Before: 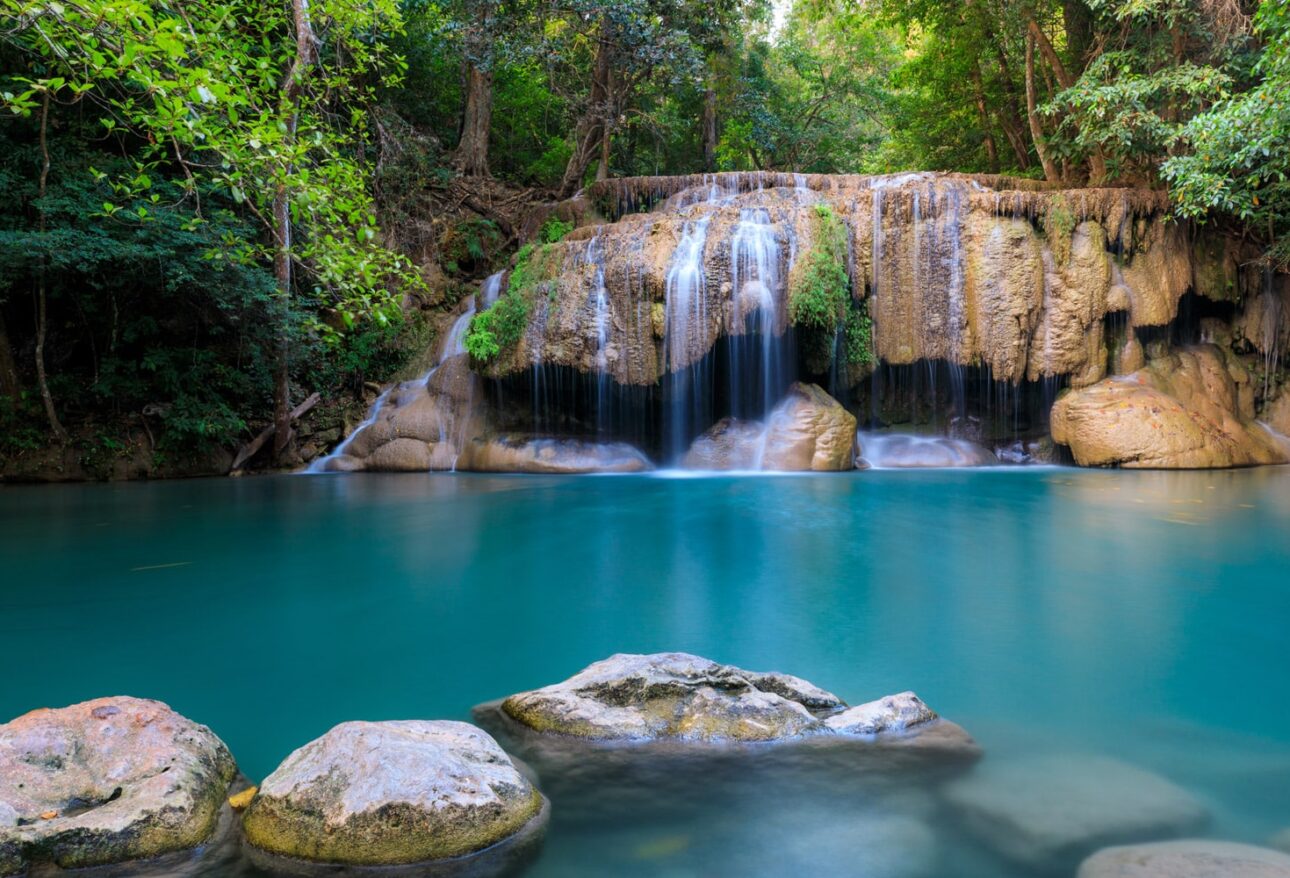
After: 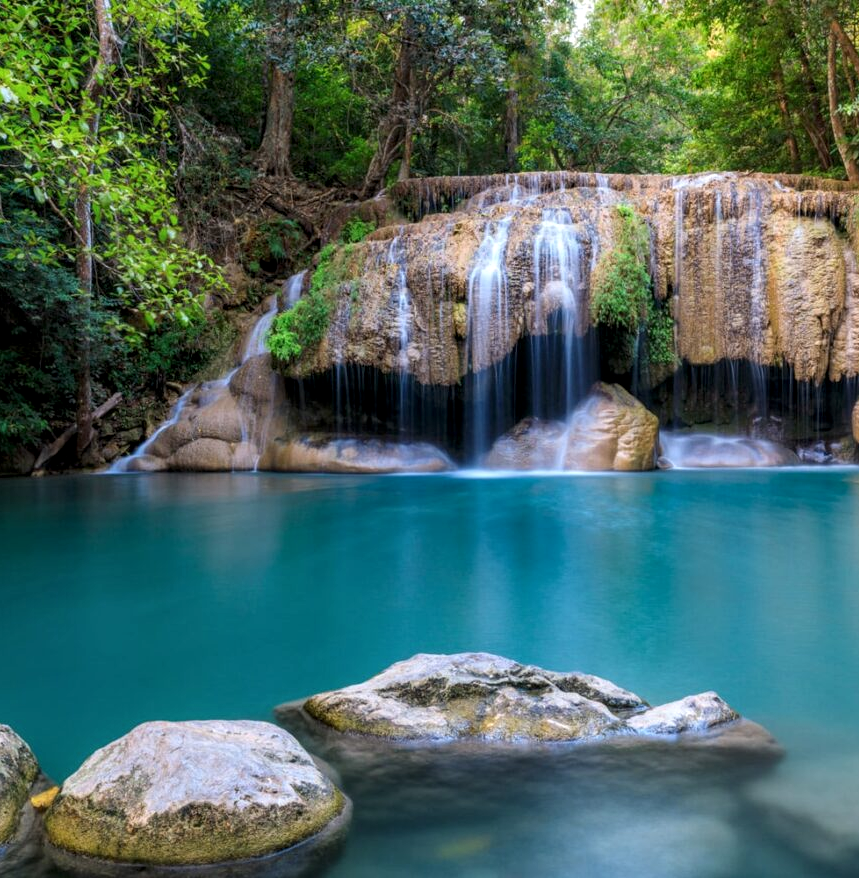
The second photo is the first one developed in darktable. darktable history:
local contrast: on, module defaults
crop: left 15.419%, right 17.914%
